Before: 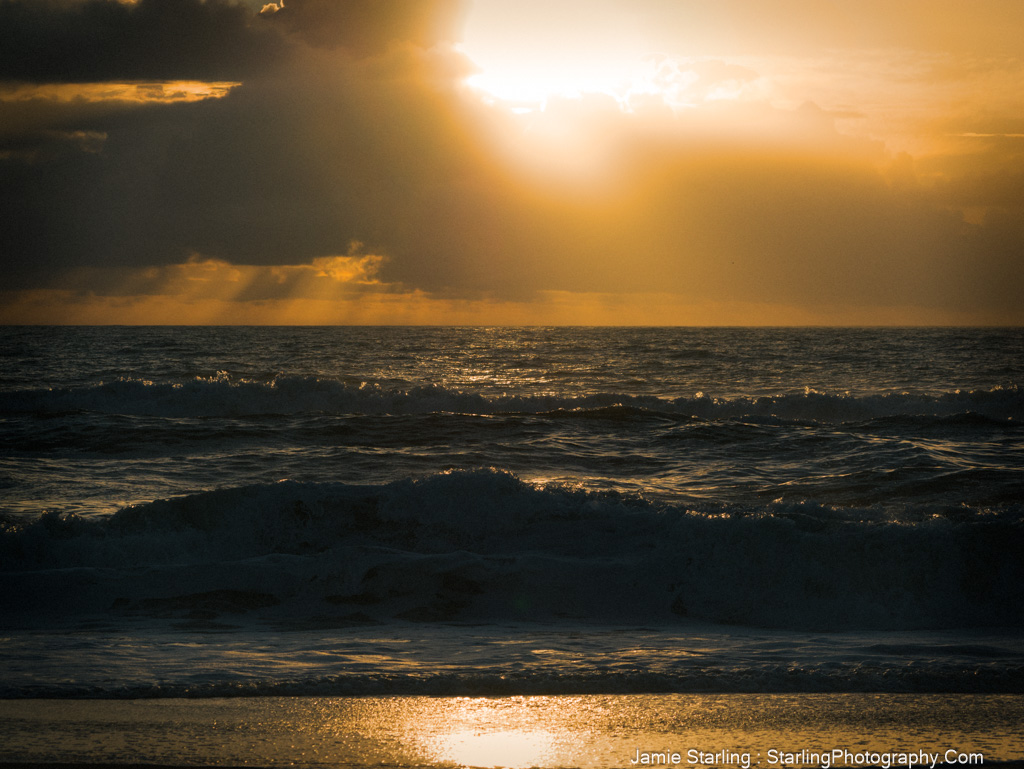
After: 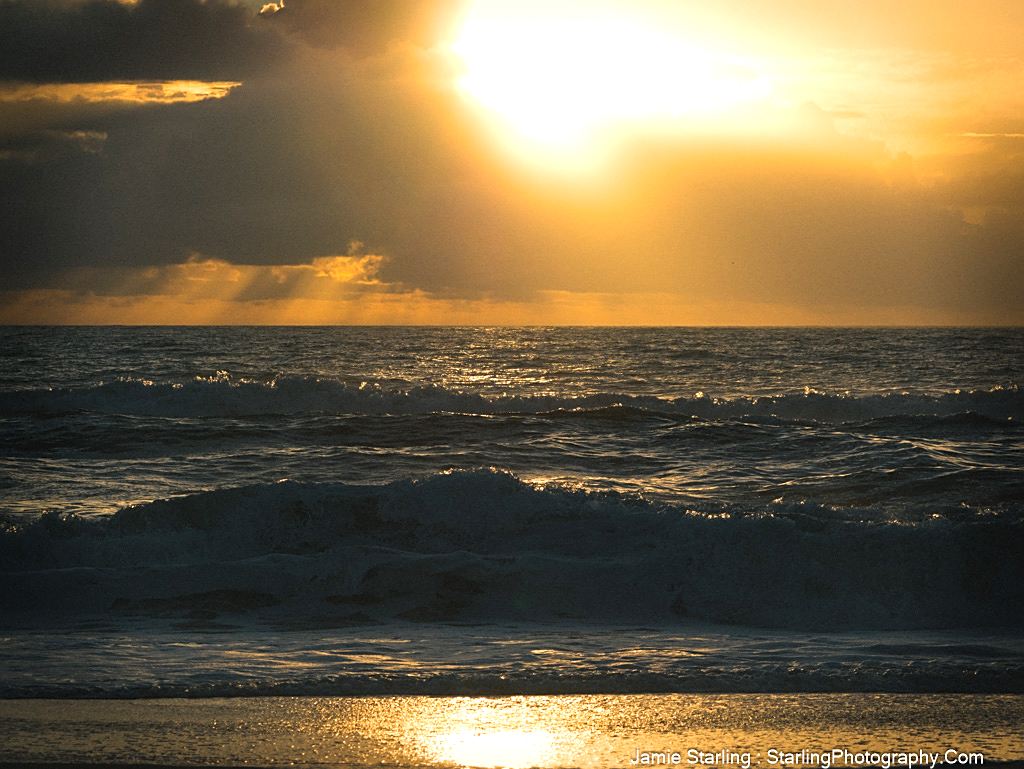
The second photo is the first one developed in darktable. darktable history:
exposure: black level correction -0.002, exposure 0.708 EV, compensate exposure bias true, compensate highlight preservation false
sharpen: on, module defaults
